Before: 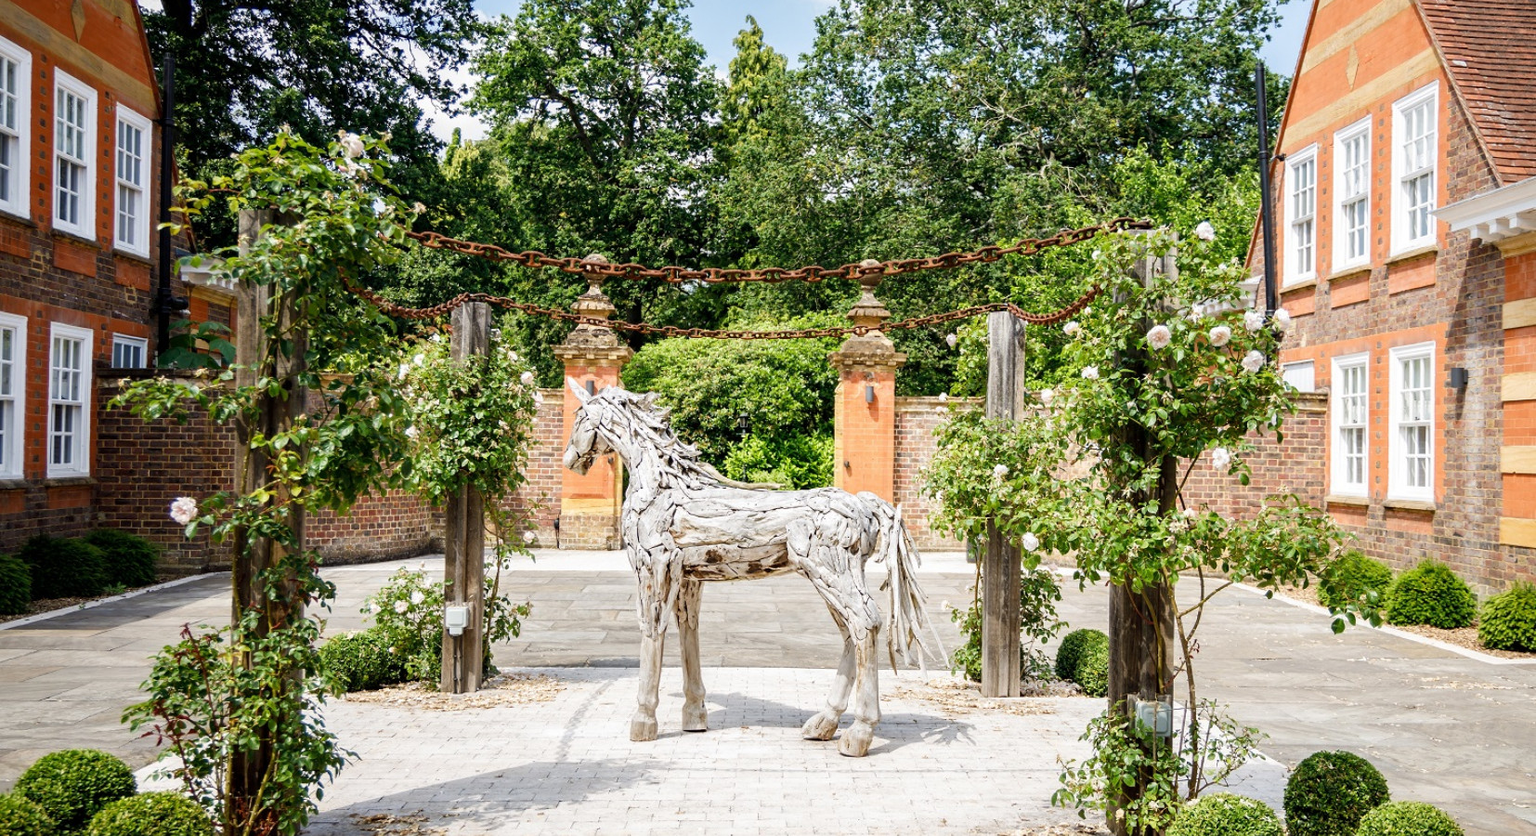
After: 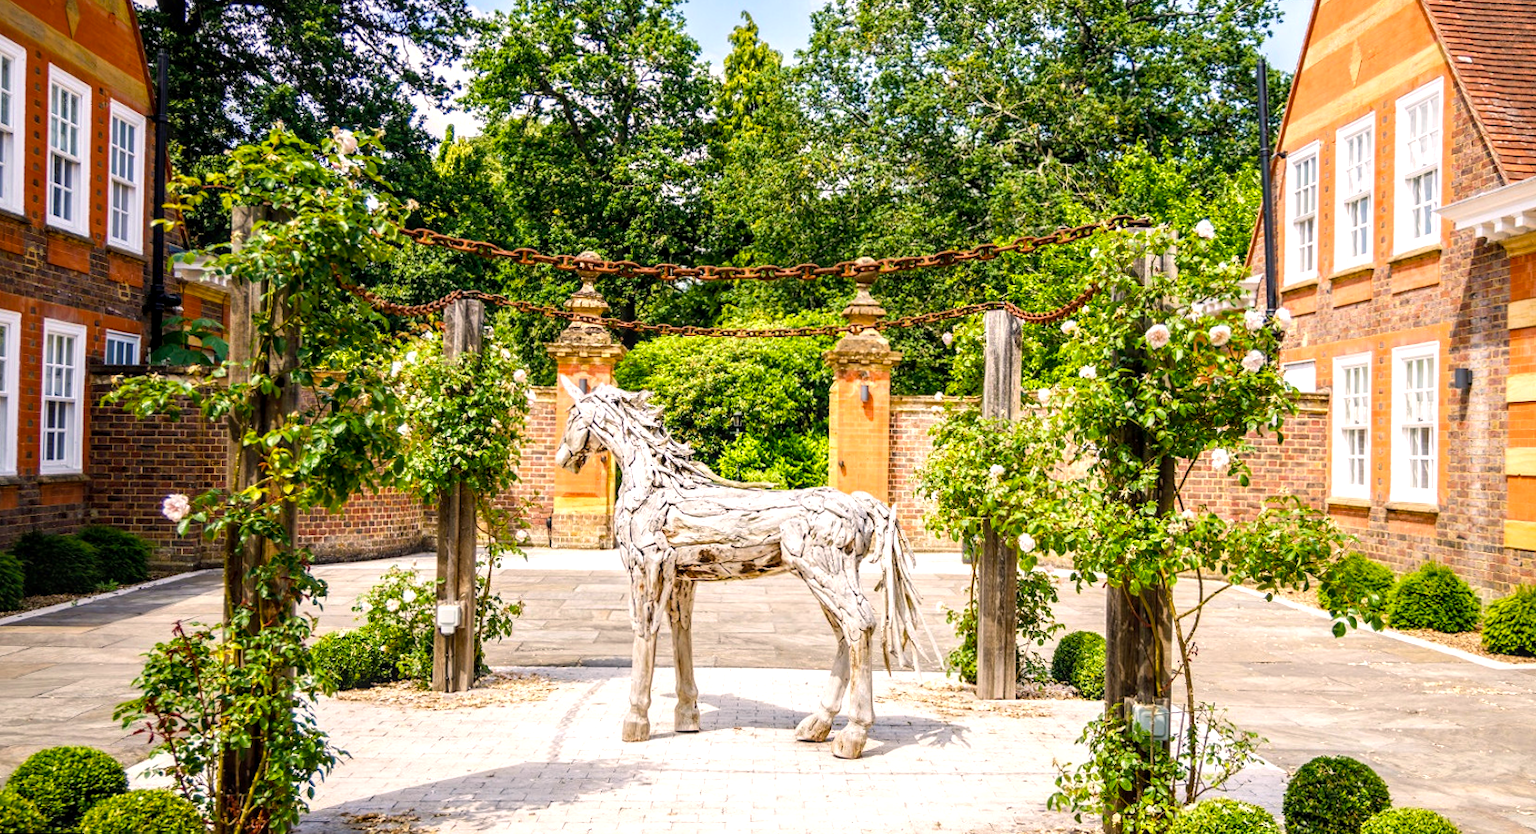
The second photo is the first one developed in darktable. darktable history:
exposure: exposure 0.3 EV, compensate highlight preservation false
color balance rgb: linear chroma grading › global chroma 9.31%, global vibrance 41.49%
color correction: highlights a* 5.81, highlights b* 4.84
rotate and perspective: rotation 0.192°, lens shift (horizontal) -0.015, crop left 0.005, crop right 0.996, crop top 0.006, crop bottom 0.99
local contrast: on, module defaults
